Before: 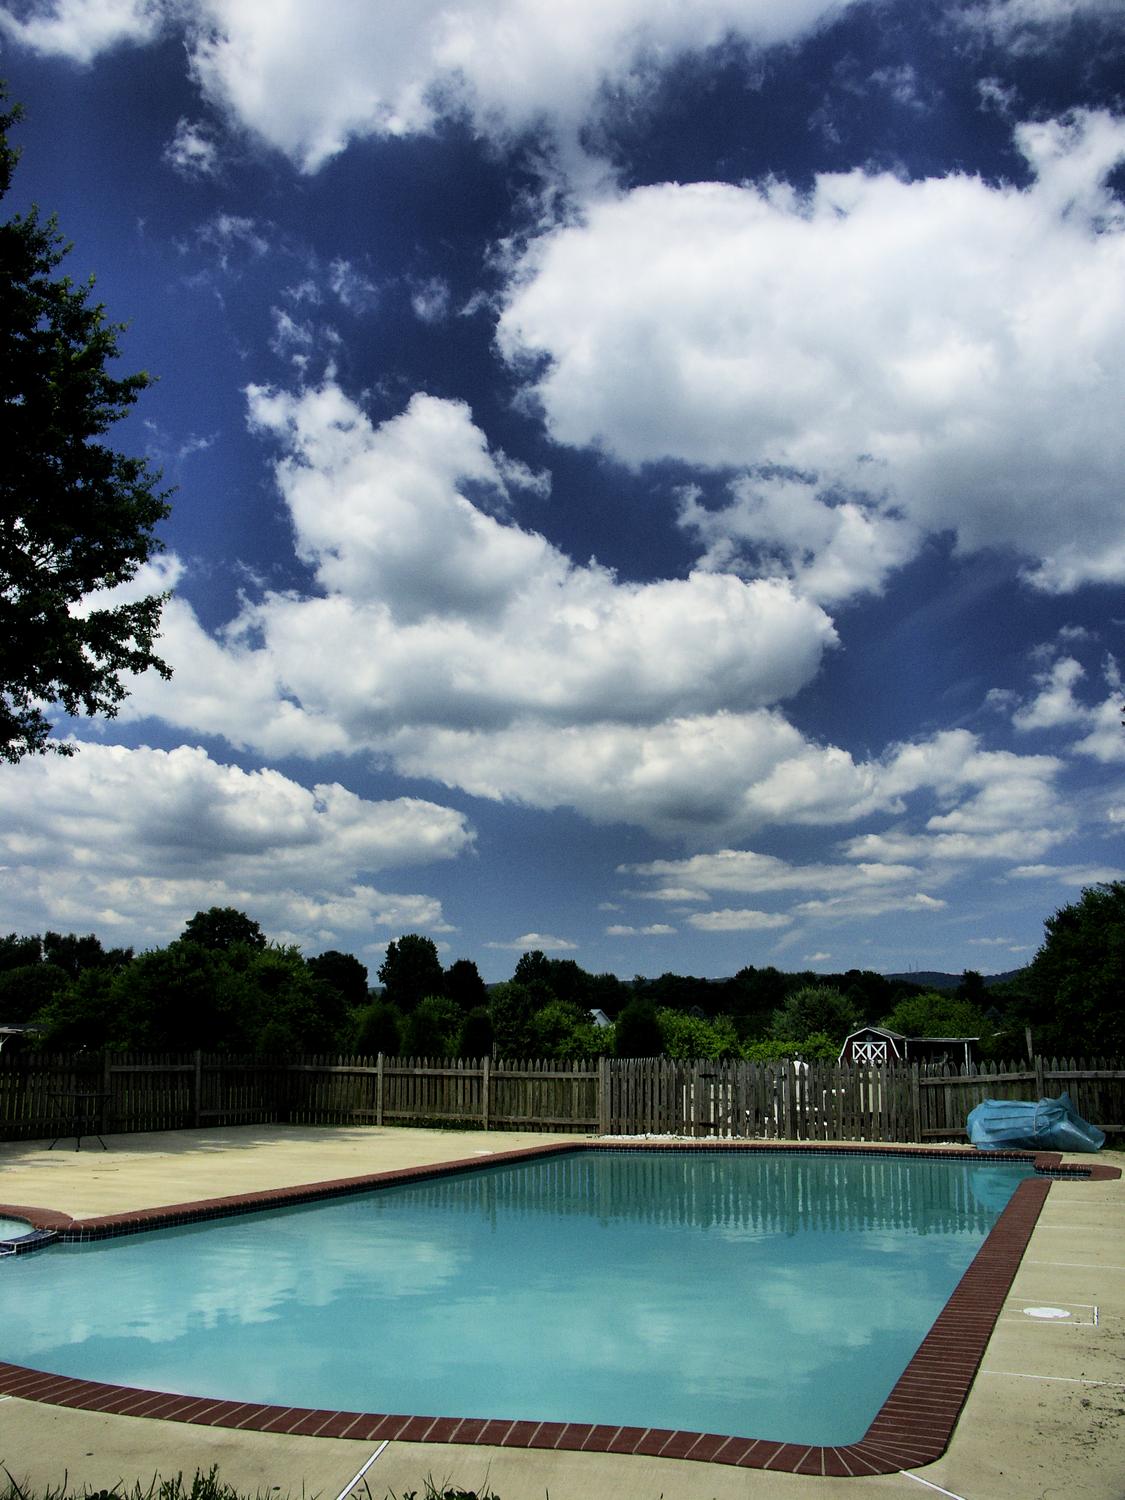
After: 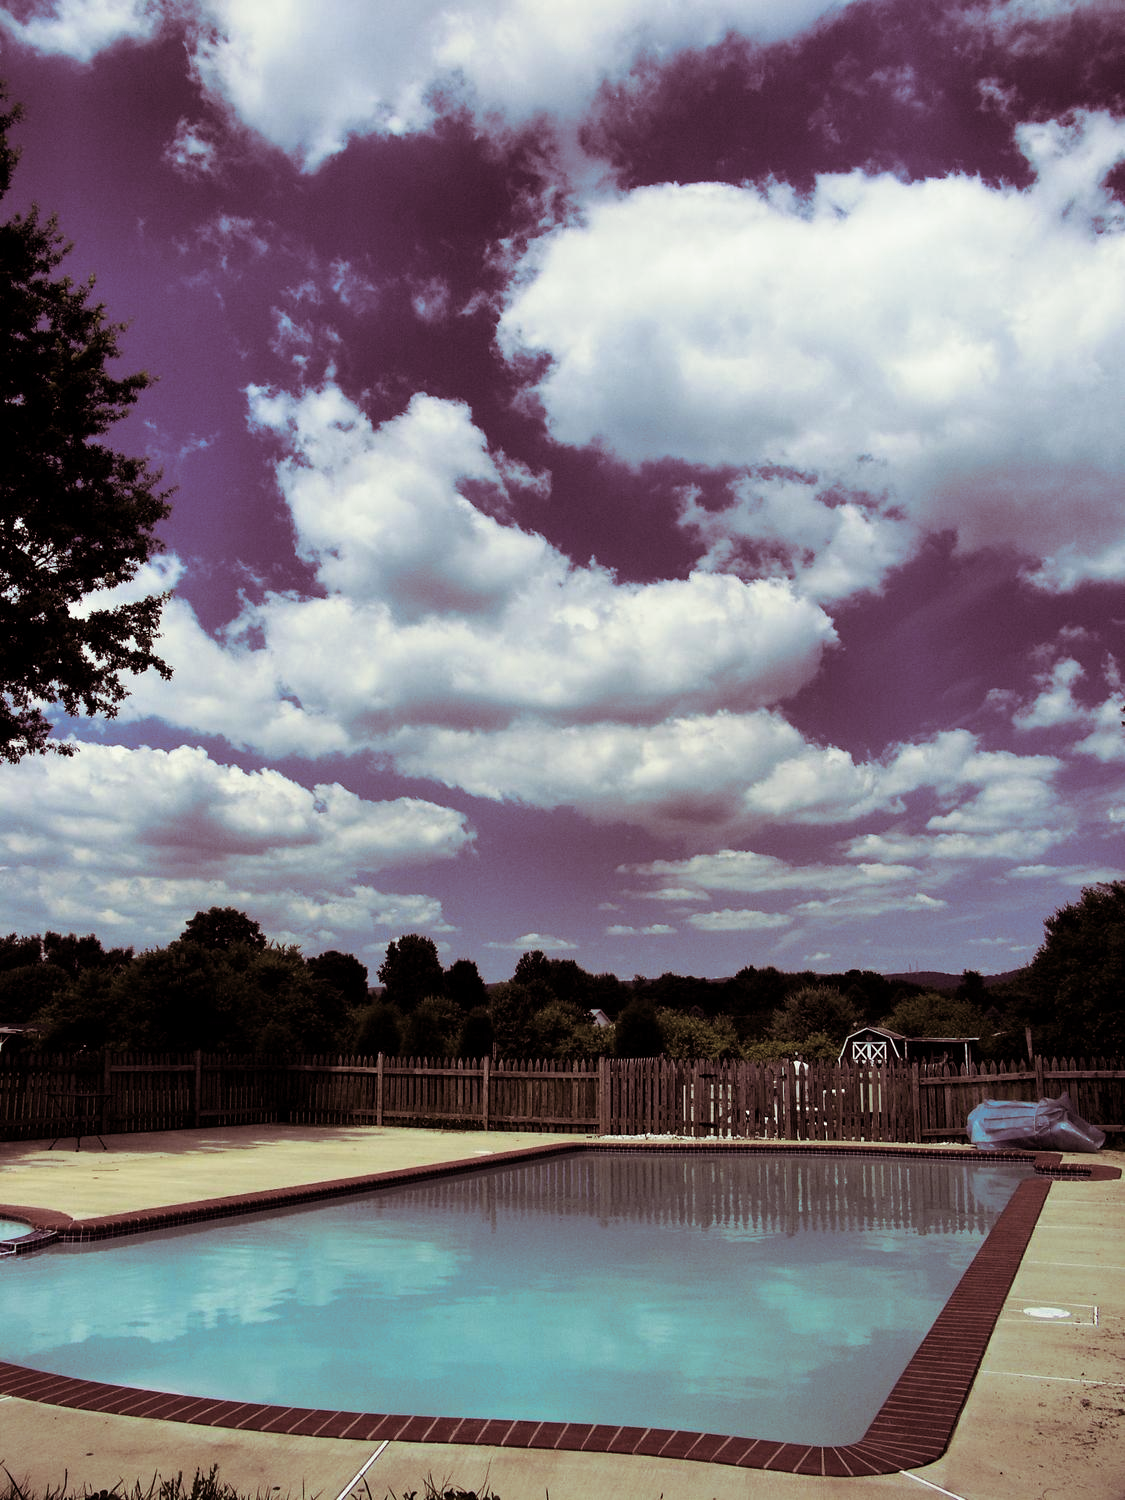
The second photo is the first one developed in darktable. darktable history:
split-toning: on, module defaults
color zones: curves: ch1 [(0.077, 0.436) (0.25, 0.5) (0.75, 0.5)]
base curve: exposure shift 0, preserve colors none
